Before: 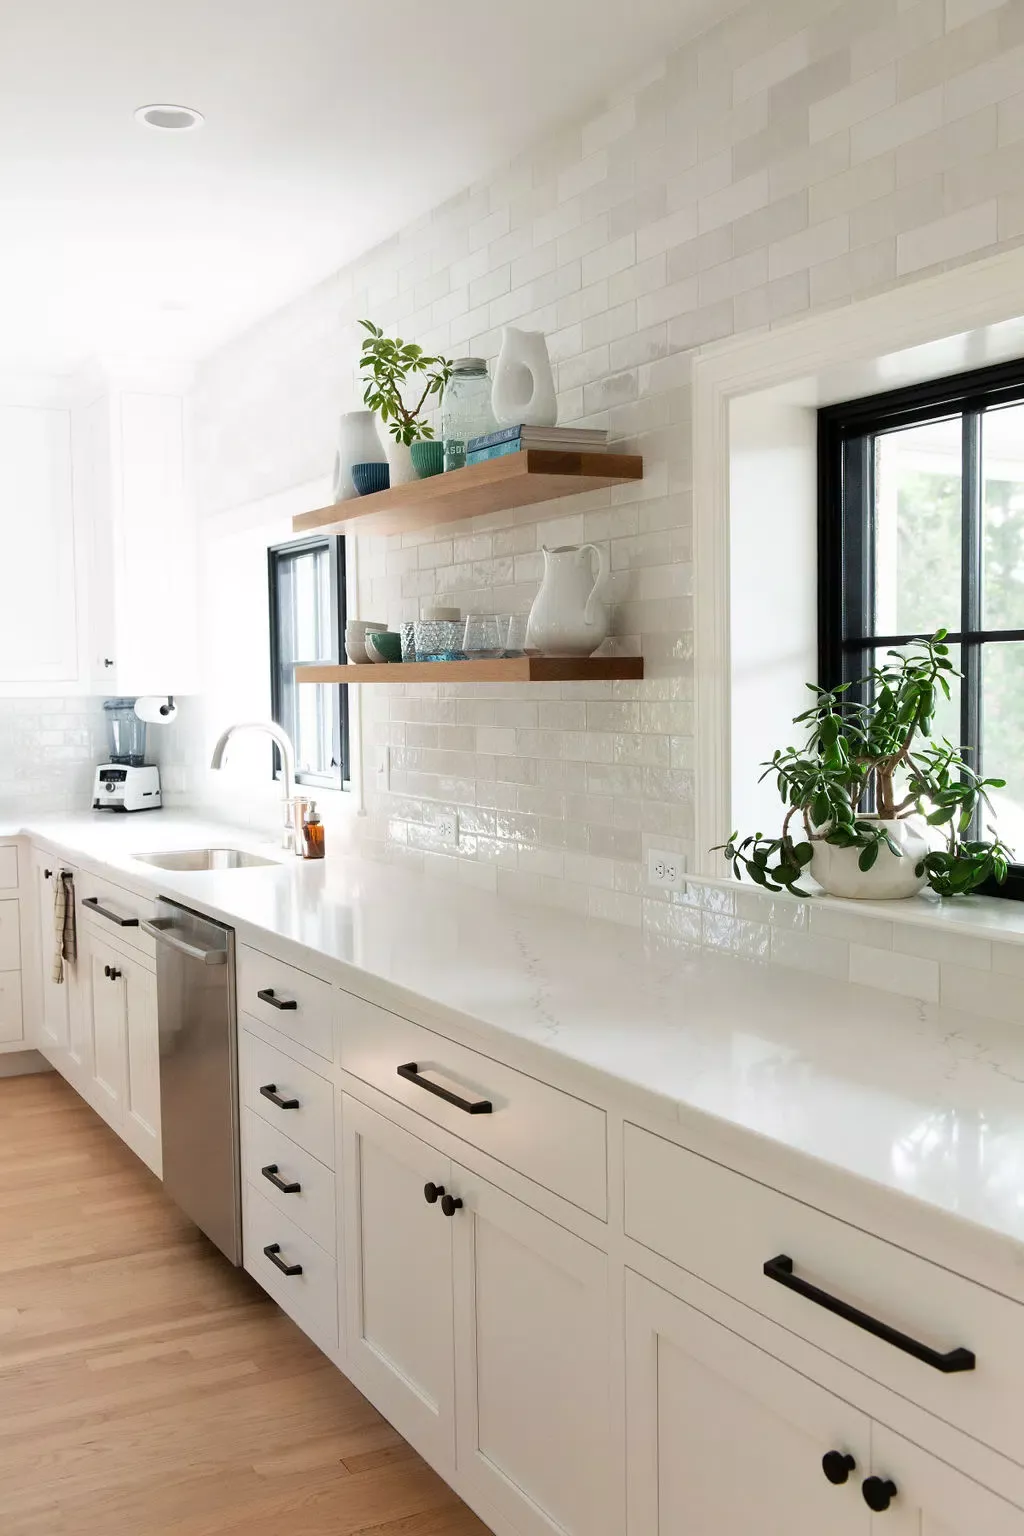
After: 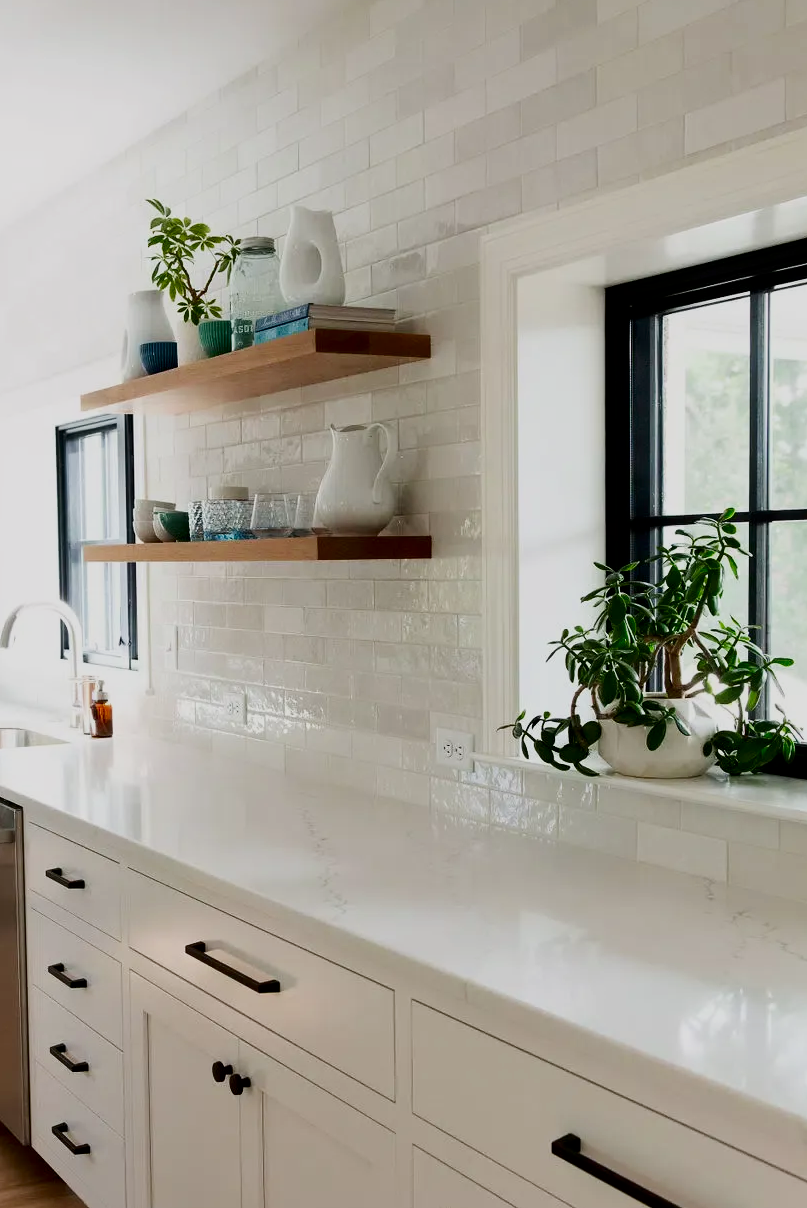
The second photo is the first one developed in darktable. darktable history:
exposure: exposure 0.197 EV, compensate highlight preservation false
crop and rotate: left 20.74%, top 7.912%, right 0.375%, bottom 13.378%
filmic rgb: hardness 4.17
contrast brightness saturation: contrast 0.13, brightness -0.24, saturation 0.14
